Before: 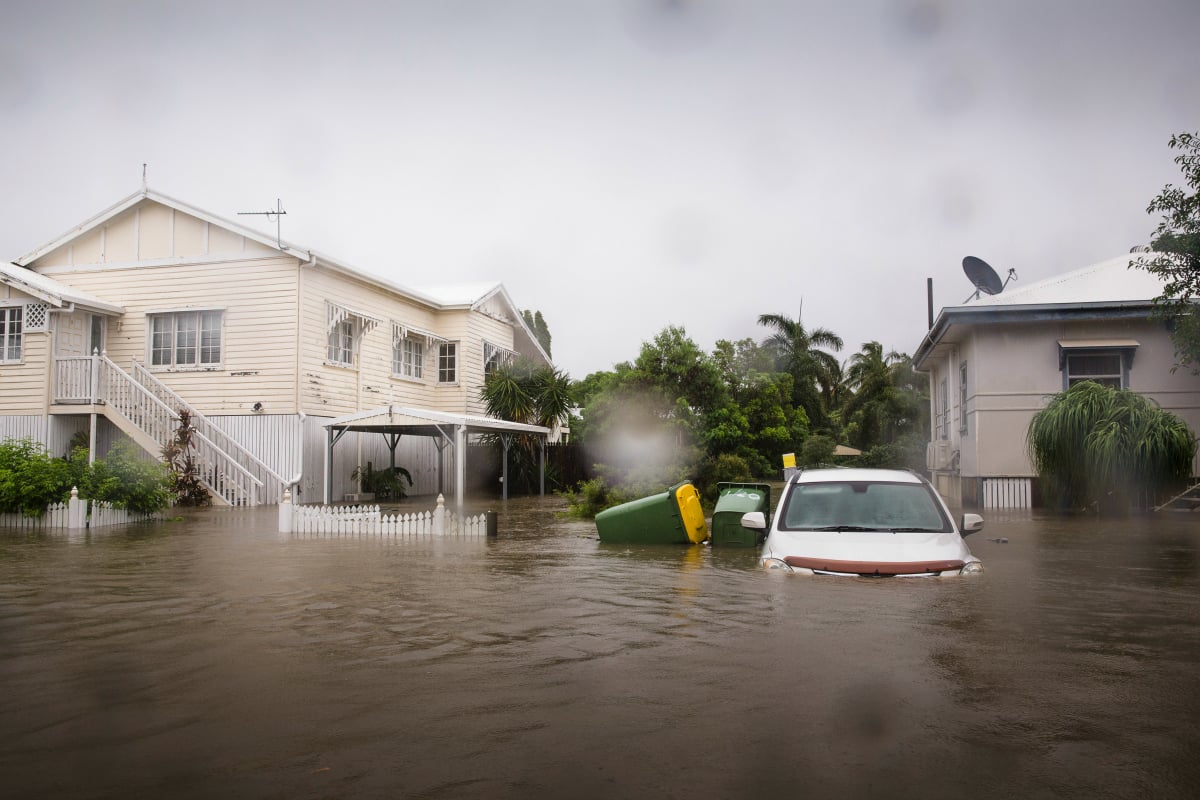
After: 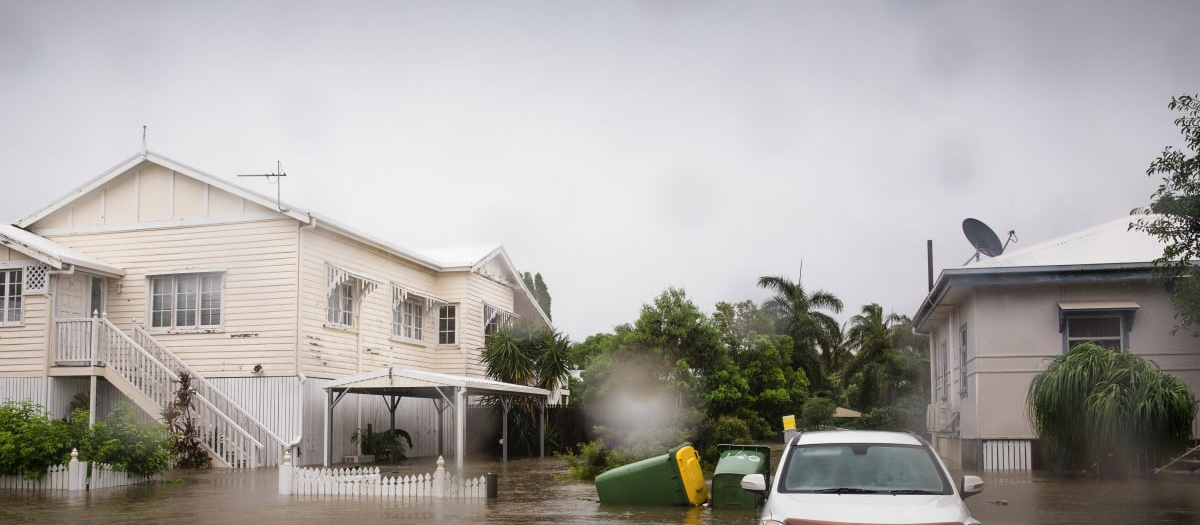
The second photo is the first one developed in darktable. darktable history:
contrast brightness saturation: saturation -0.04
crop and rotate: top 4.848%, bottom 29.503%
